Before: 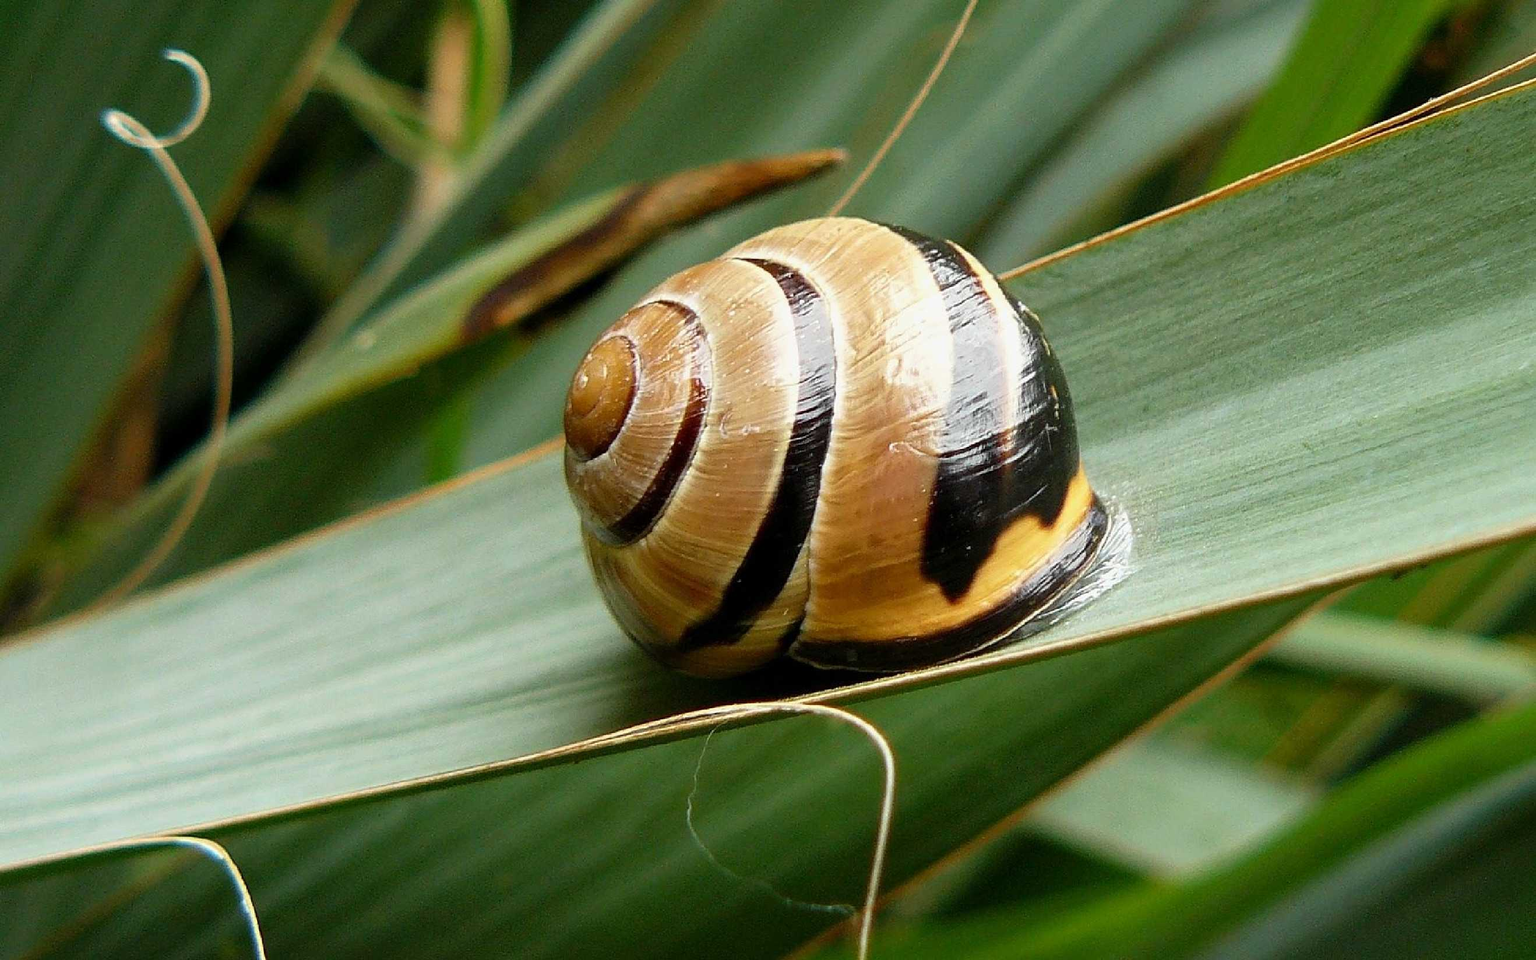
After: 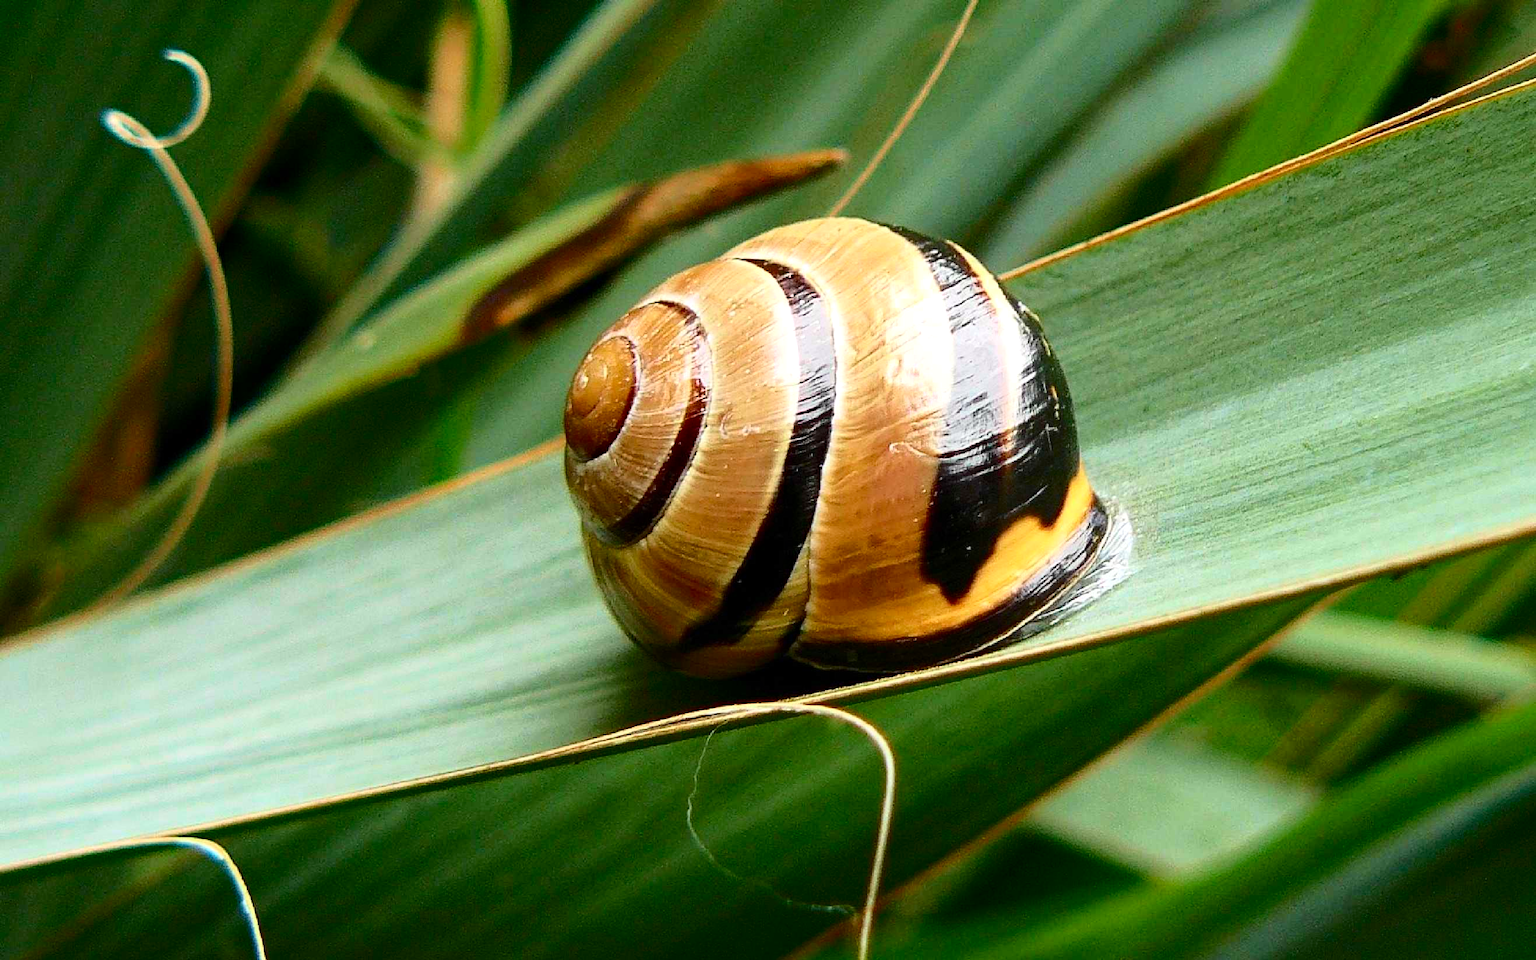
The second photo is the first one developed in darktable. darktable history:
haze removal: compatibility mode true, adaptive false
tone curve: curves: ch0 [(0, 0) (0.234, 0.191) (0.48, 0.534) (0.608, 0.667) (0.725, 0.809) (0.864, 0.922) (1, 1)]; ch1 [(0, 0) (0.453, 0.43) (0.5, 0.5) (0.615, 0.649) (1, 1)]; ch2 [(0, 0) (0.5, 0.5) (0.586, 0.617) (1, 1)], color space Lab, independent channels, preserve colors none
